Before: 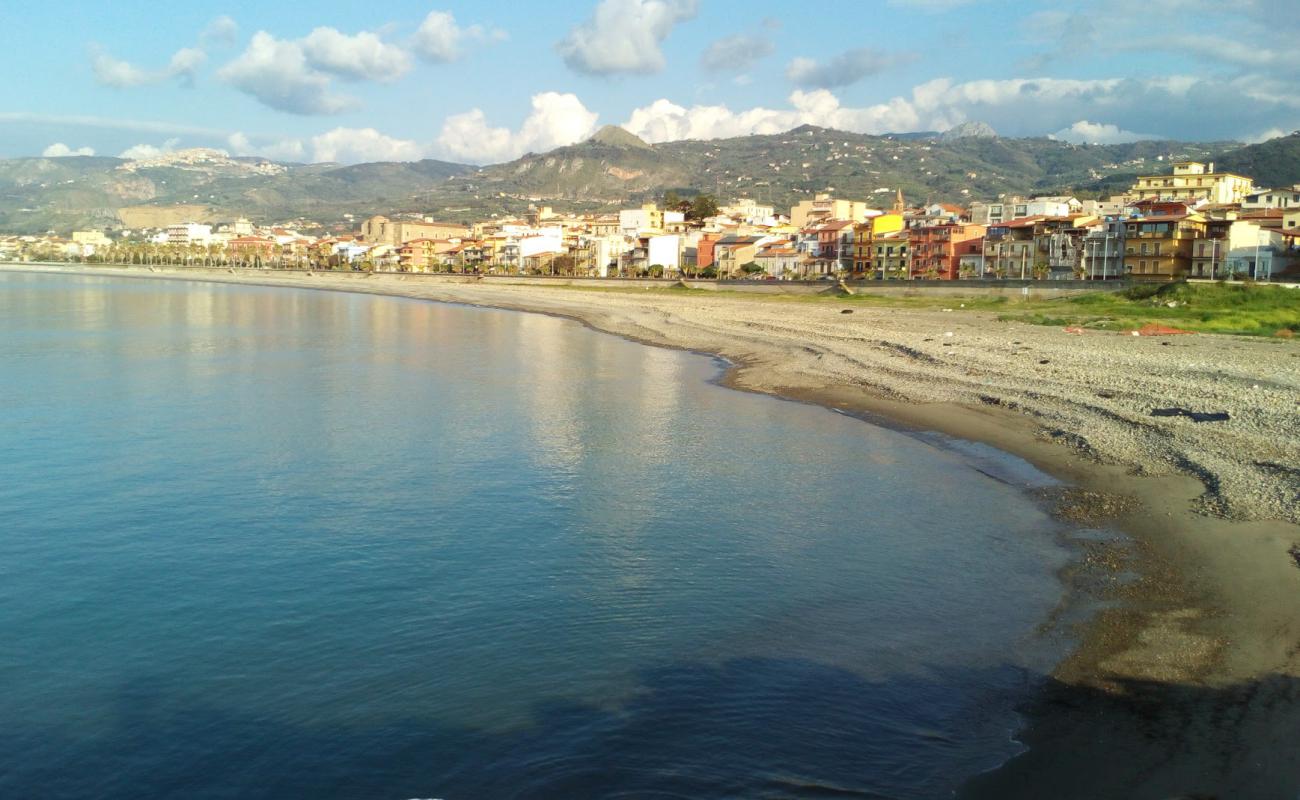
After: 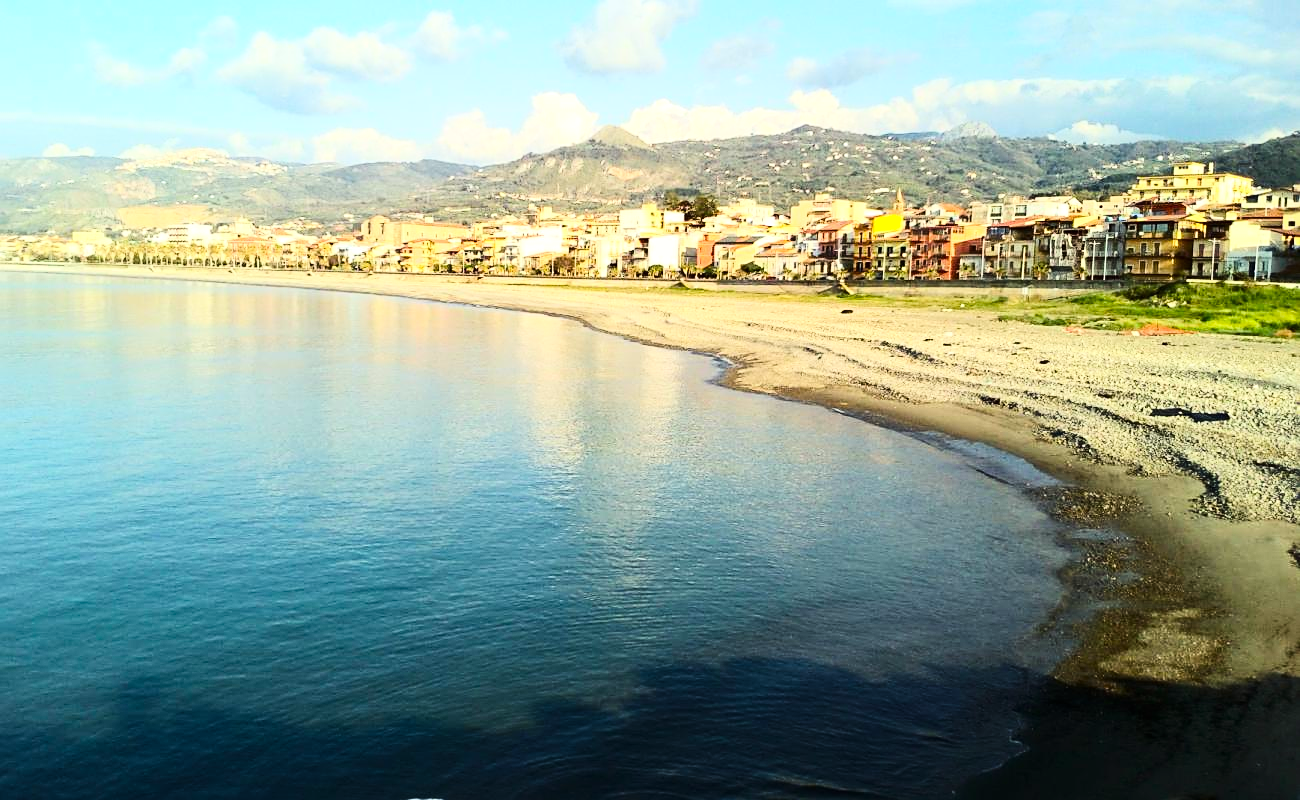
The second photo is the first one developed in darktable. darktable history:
color calibration: output colorfulness [0, 0.315, 0, 0], x 0.341, y 0.355, temperature 5166 K
sharpen: on, module defaults
contrast brightness saturation: contrast 0.28
exposure: exposure 0.2 EV, compensate highlight preservation false
tone curve: curves: ch0 [(0, 0) (0.004, 0.001) (0.133, 0.112) (0.325, 0.362) (0.832, 0.893) (1, 1)], color space Lab, linked channels, preserve colors none
